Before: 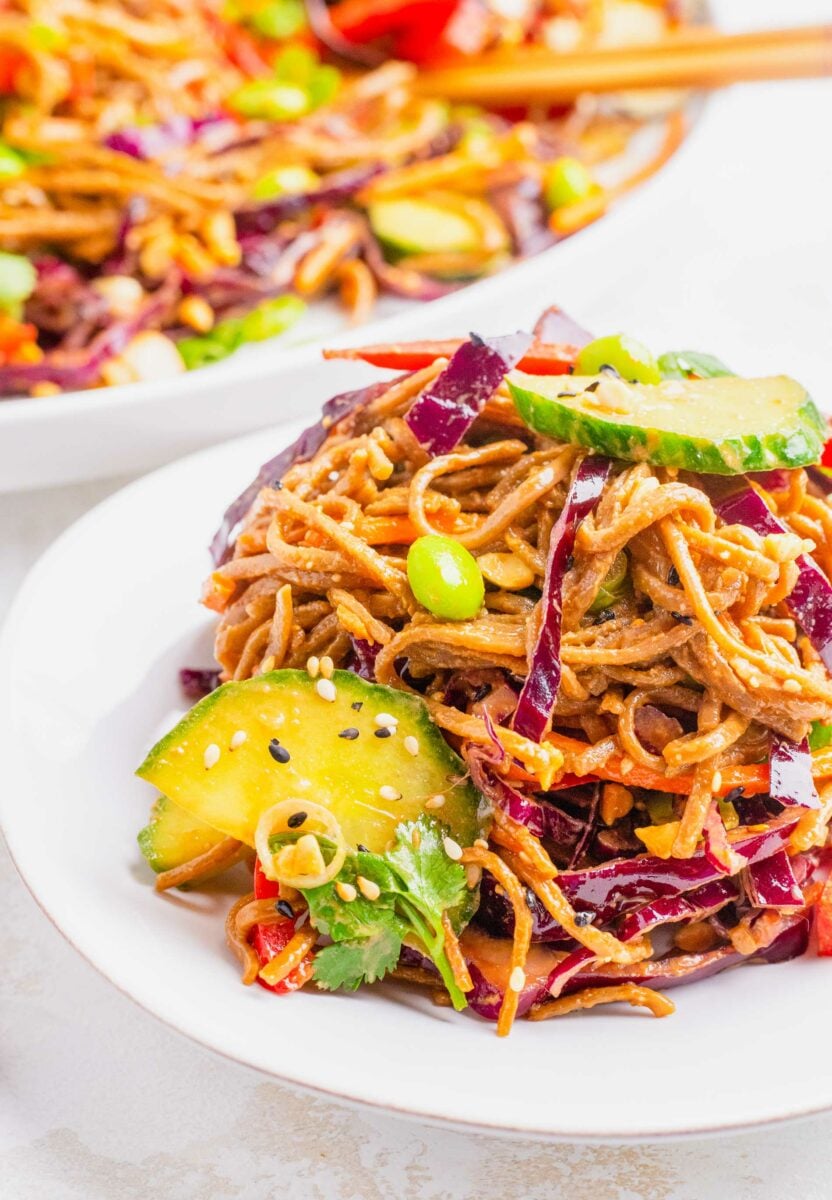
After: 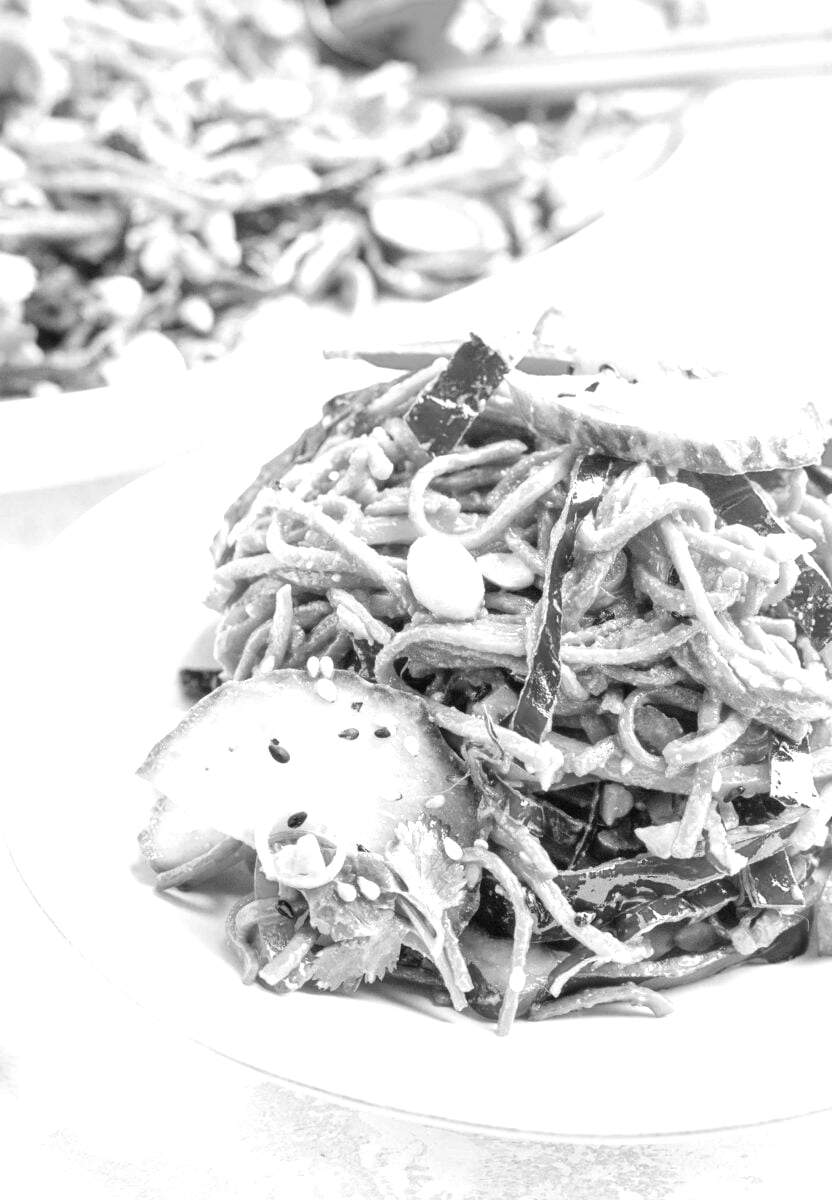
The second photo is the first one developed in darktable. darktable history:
exposure: black level correction 0, exposure 0.693 EV, compensate exposure bias true, compensate highlight preservation false
contrast brightness saturation: saturation -1
